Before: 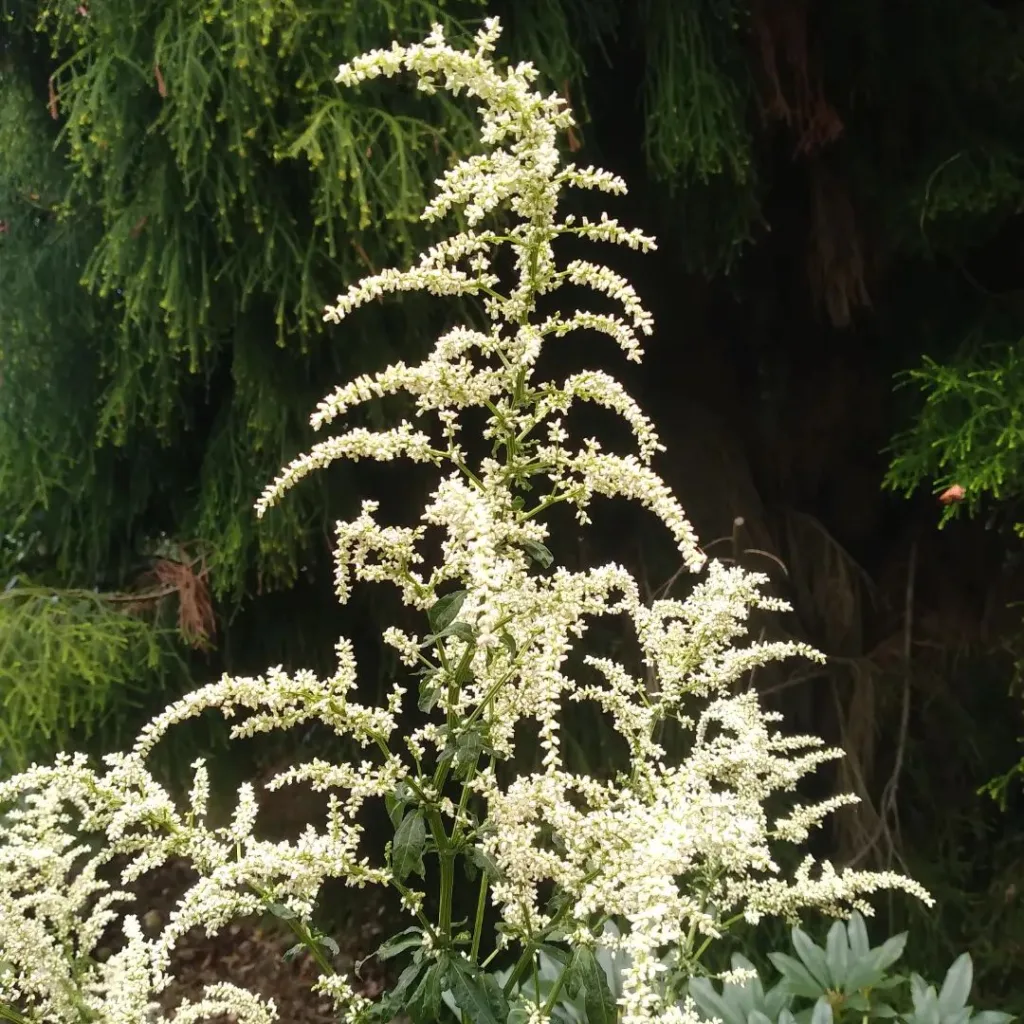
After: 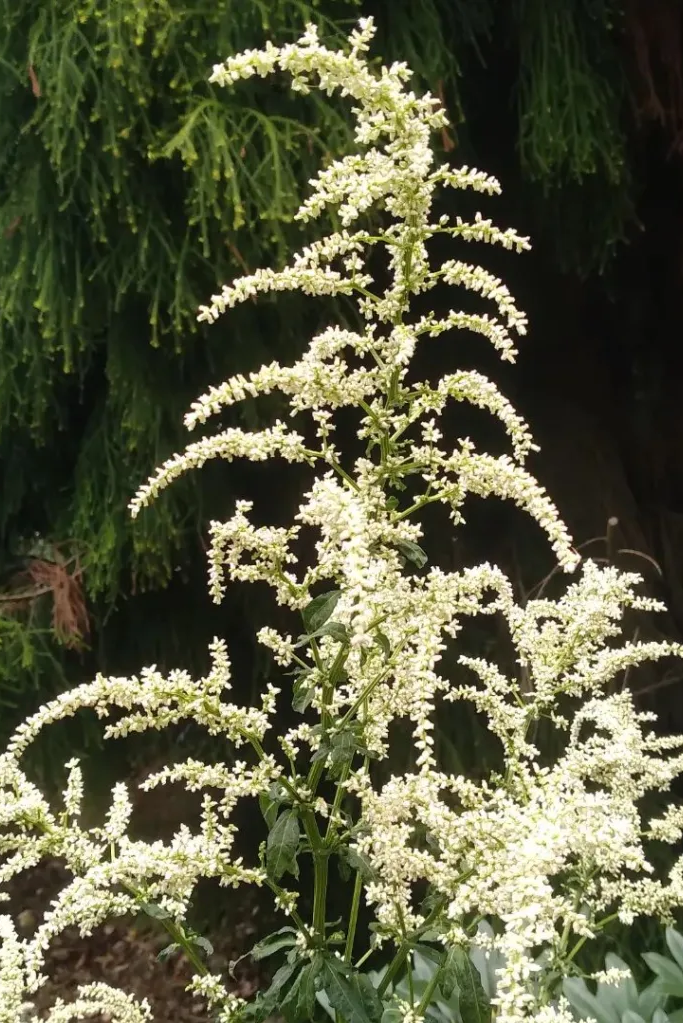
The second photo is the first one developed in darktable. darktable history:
crop and rotate: left 12.389%, right 20.826%
